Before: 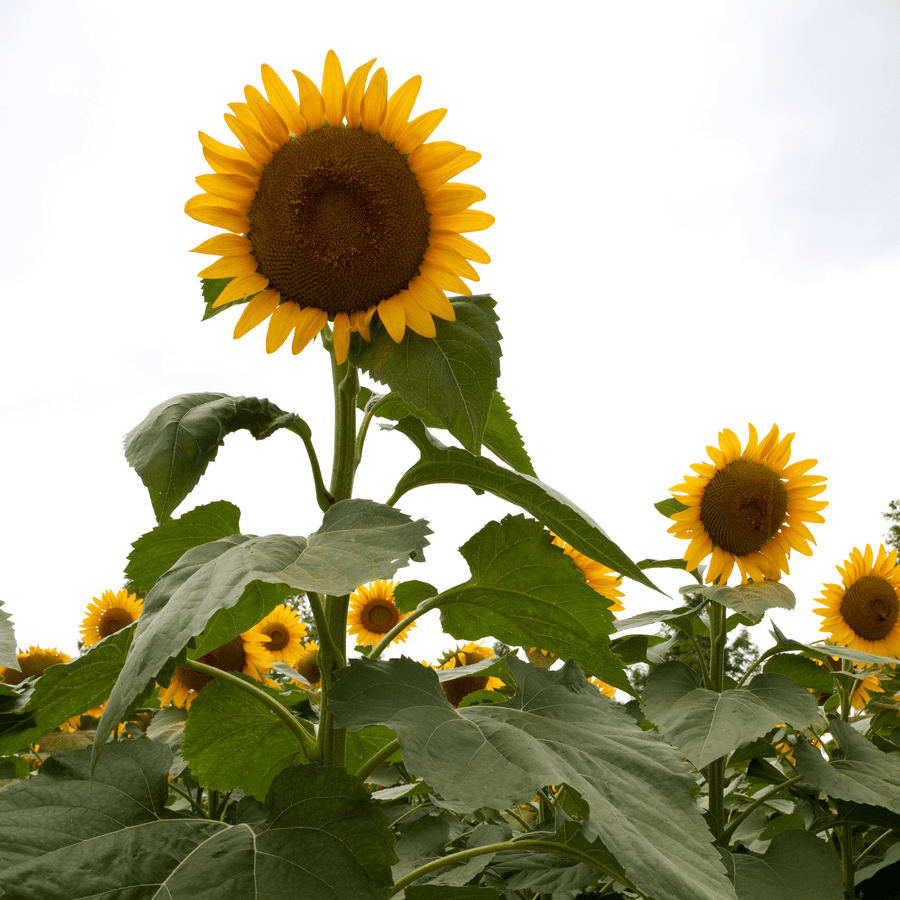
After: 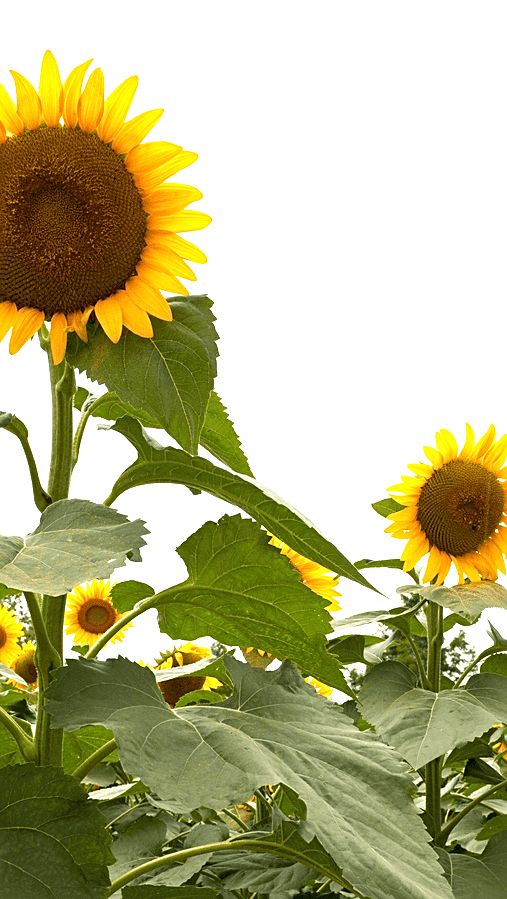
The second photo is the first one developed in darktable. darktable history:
exposure: black level correction 0, exposure 1 EV, compensate exposure bias true, compensate highlight preservation false
crop: left 31.533%, top 0.004%, right 12.037%
sharpen: on, module defaults
